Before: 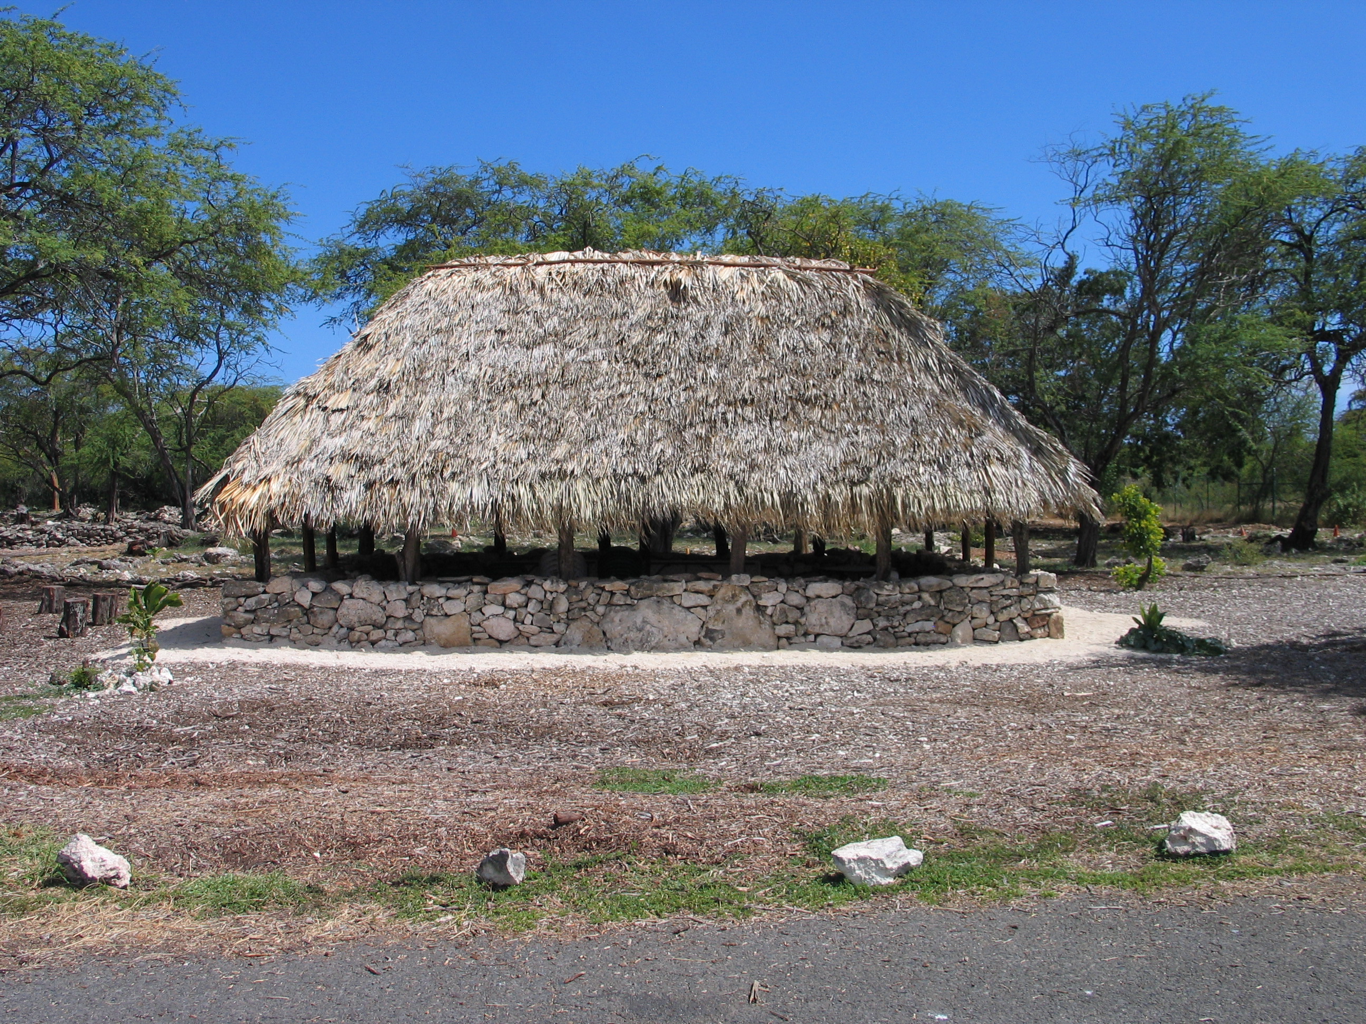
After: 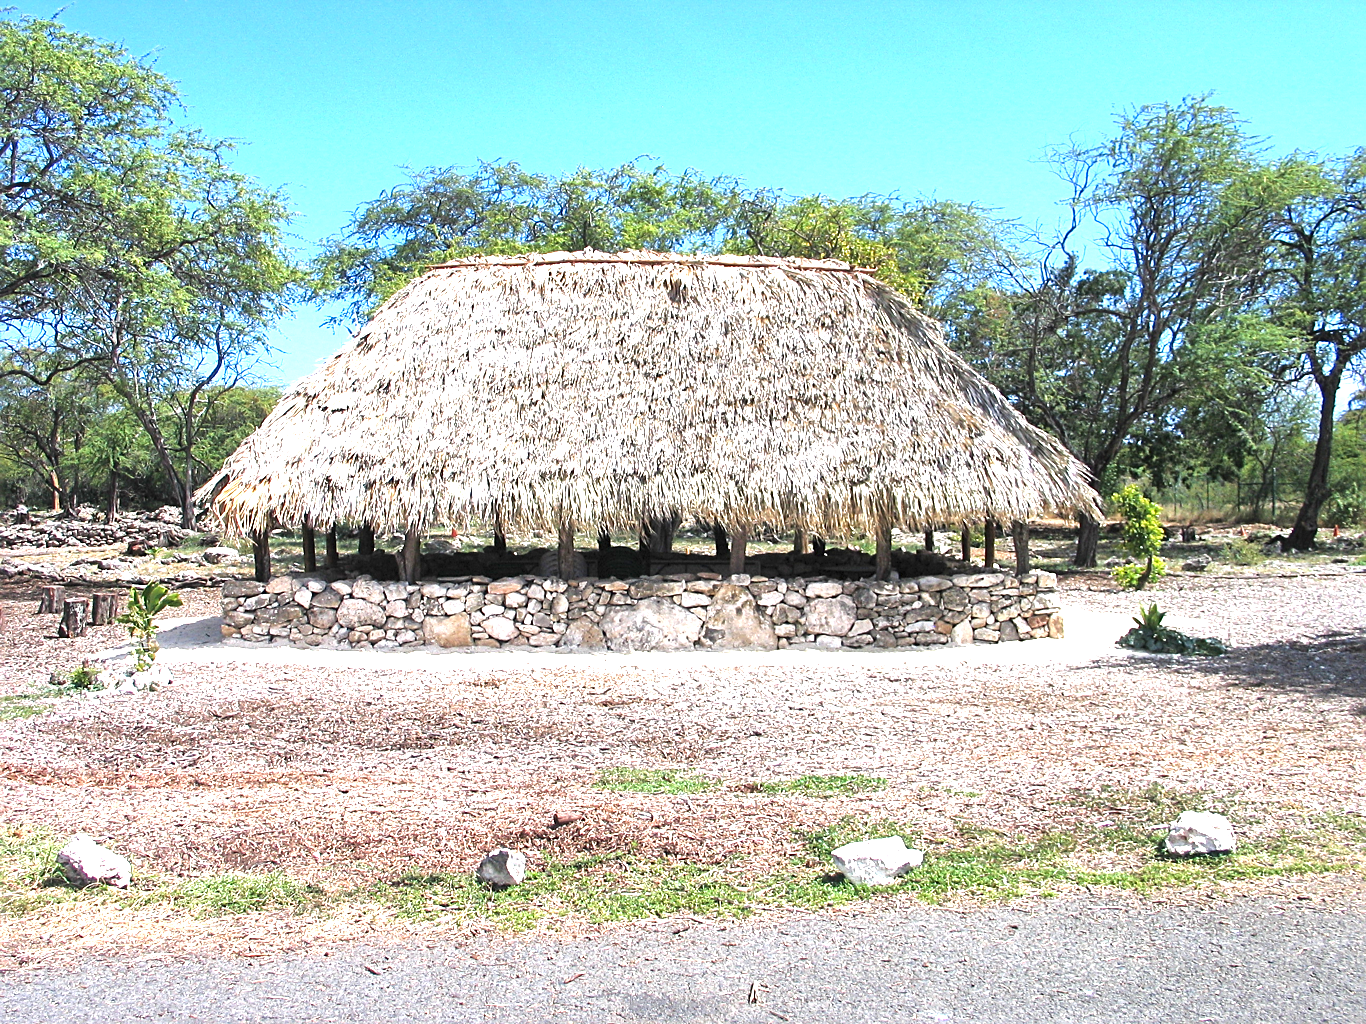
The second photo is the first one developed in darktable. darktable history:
exposure: black level correction 0, exposure 1.888 EV, compensate highlight preservation false
sharpen: on, module defaults
local contrast: mode bilateral grid, contrast 20, coarseness 100, detail 150%, midtone range 0.2
